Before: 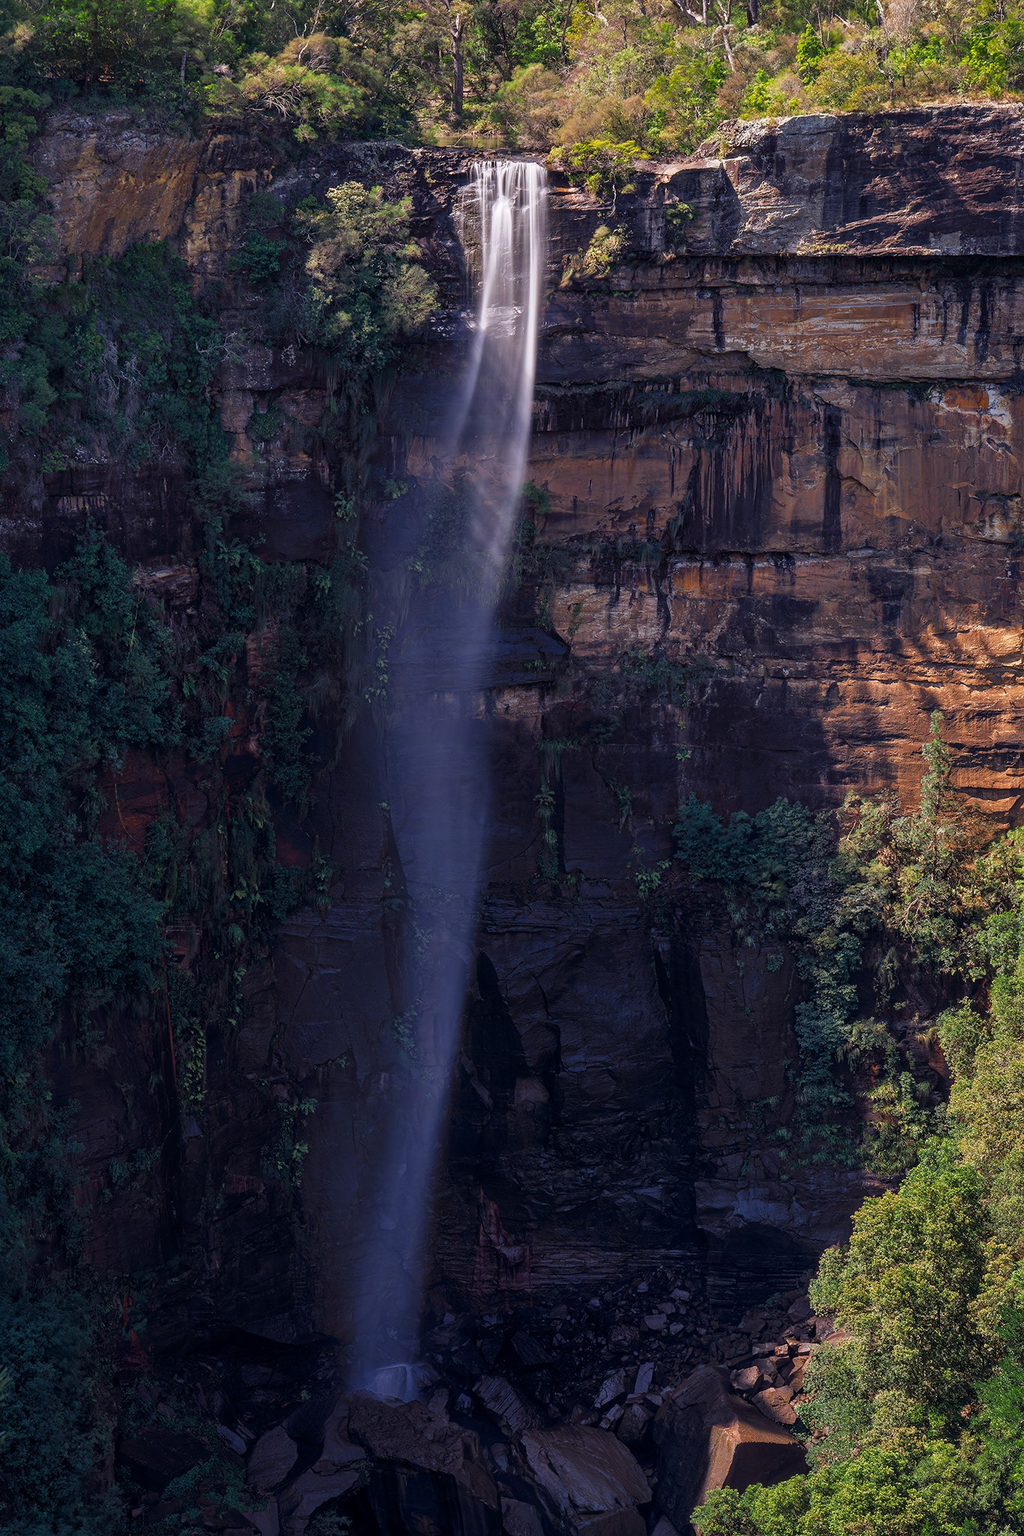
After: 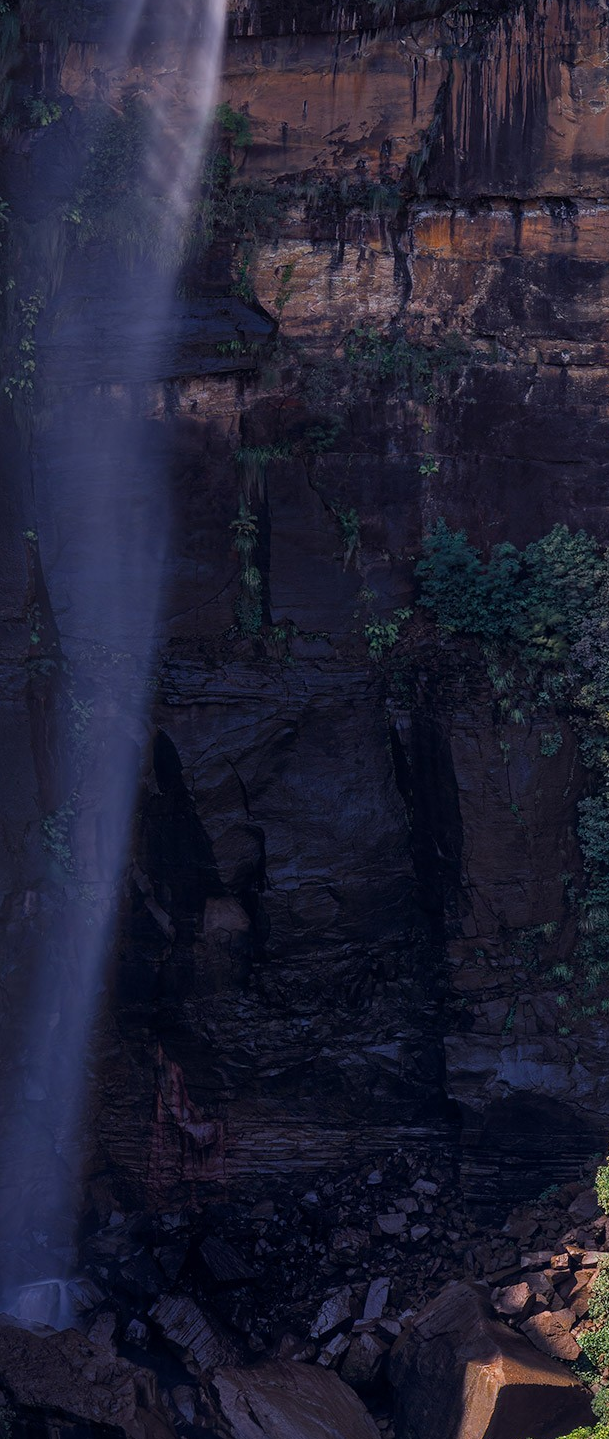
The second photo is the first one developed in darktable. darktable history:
crop: left 35.316%, top 26.325%, right 20.002%, bottom 3.389%
